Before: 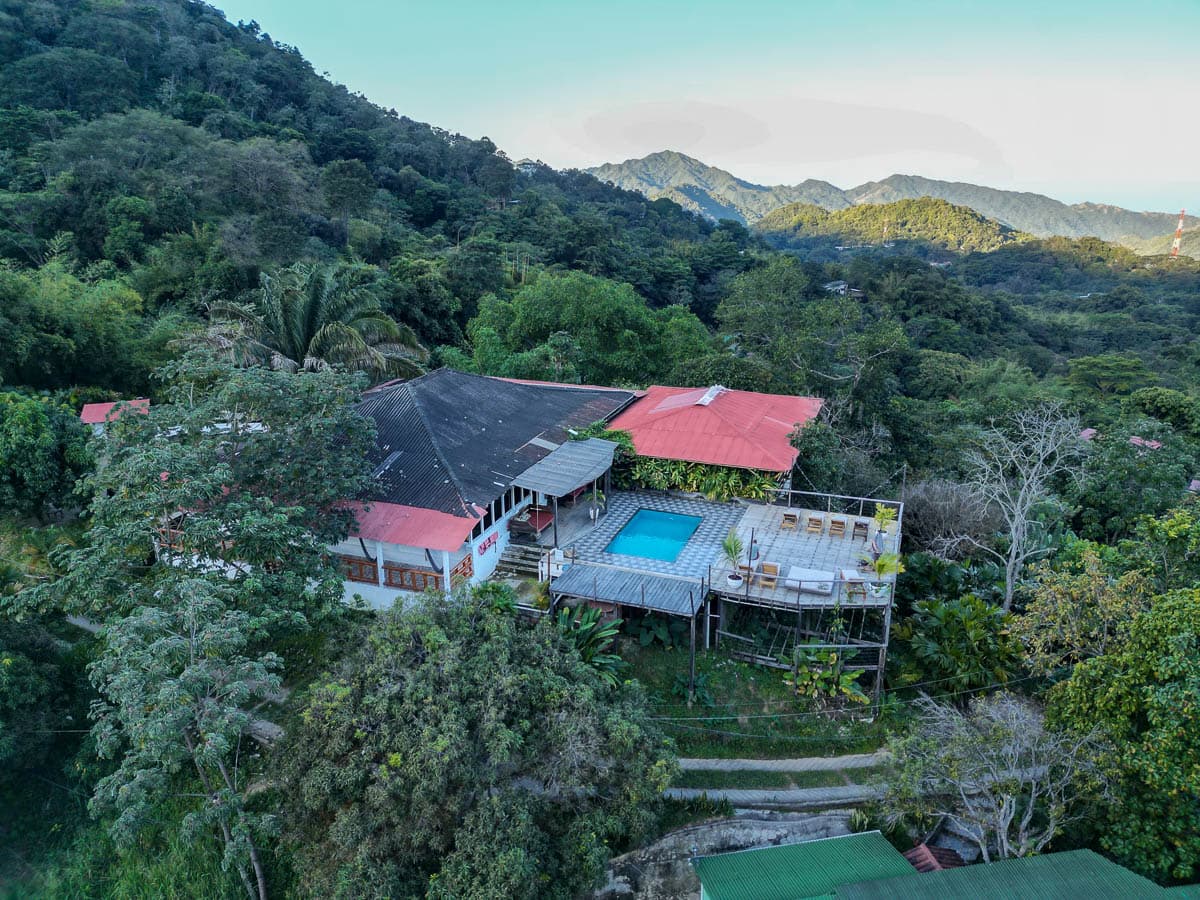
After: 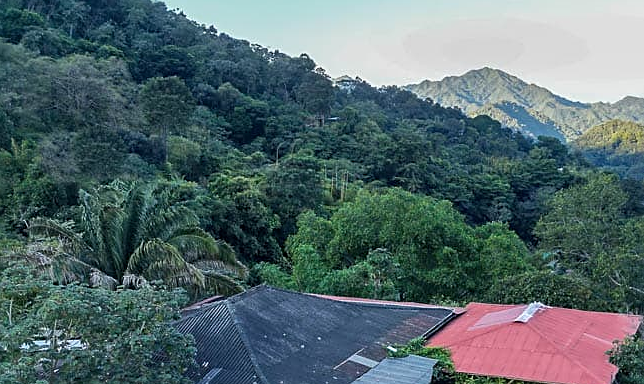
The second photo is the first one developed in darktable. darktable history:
crop: left 15.102%, top 9.259%, right 30.821%, bottom 48.065%
sharpen: on, module defaults
